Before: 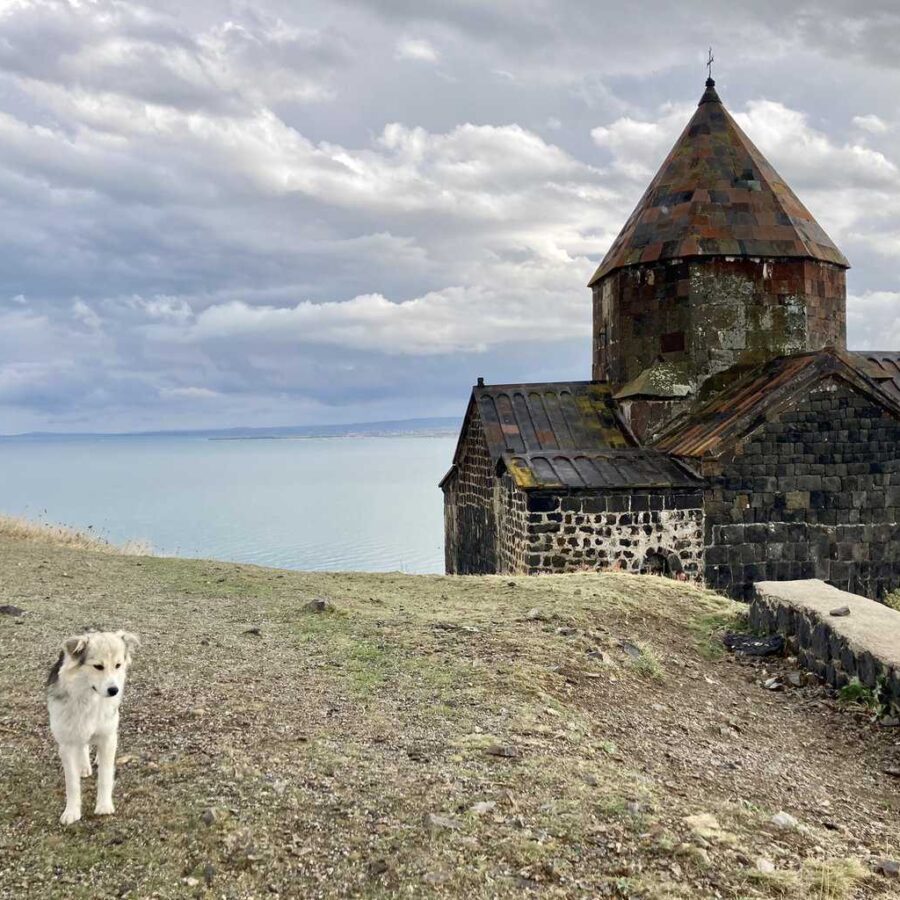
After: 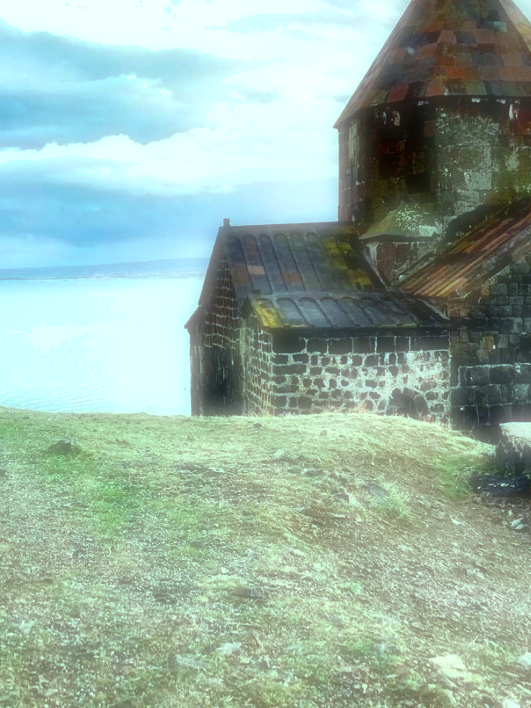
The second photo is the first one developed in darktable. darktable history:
exposure: black level correction 0.012, exposure 0.7 EV, compensate exposure bias true, compensate highlight preservation false
color balance rgb: shadows lift › chroma 7.23%, shadows lift › hue 246.48°, highlights gain › chroma 5.38%, highlights gain › hue 196.93°, white fulcrum 1 EV
shadows and highlights: soften with gaussian
soften: on, module defaults
crop and rotate: left 28.256%, top 17.734%, right 12.656%, bottom 3.573%
